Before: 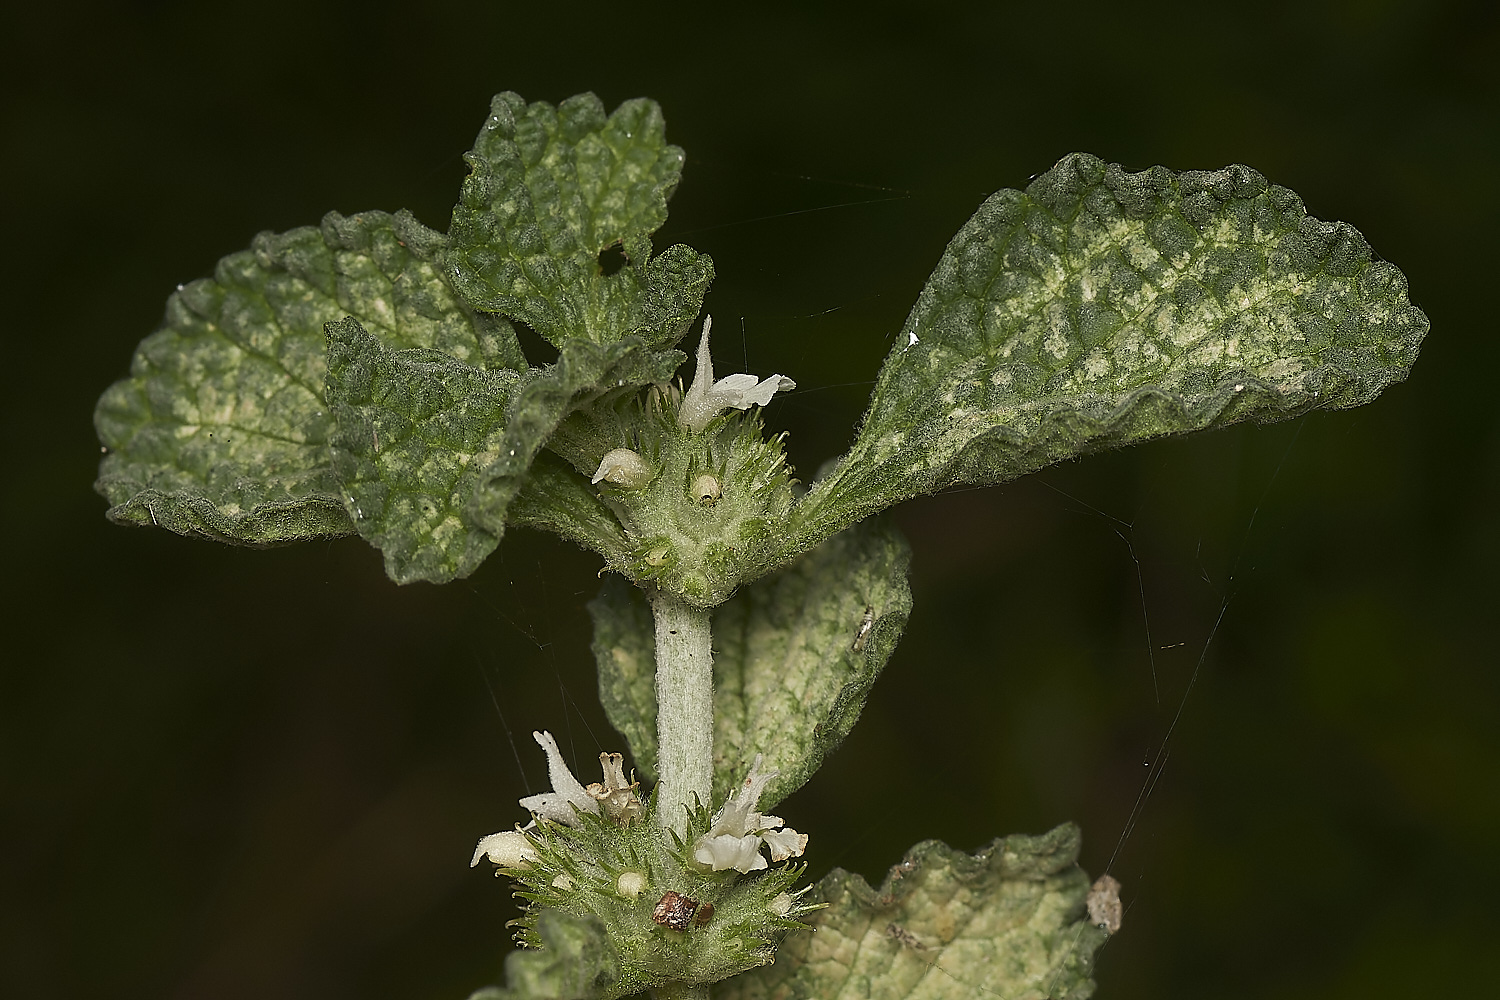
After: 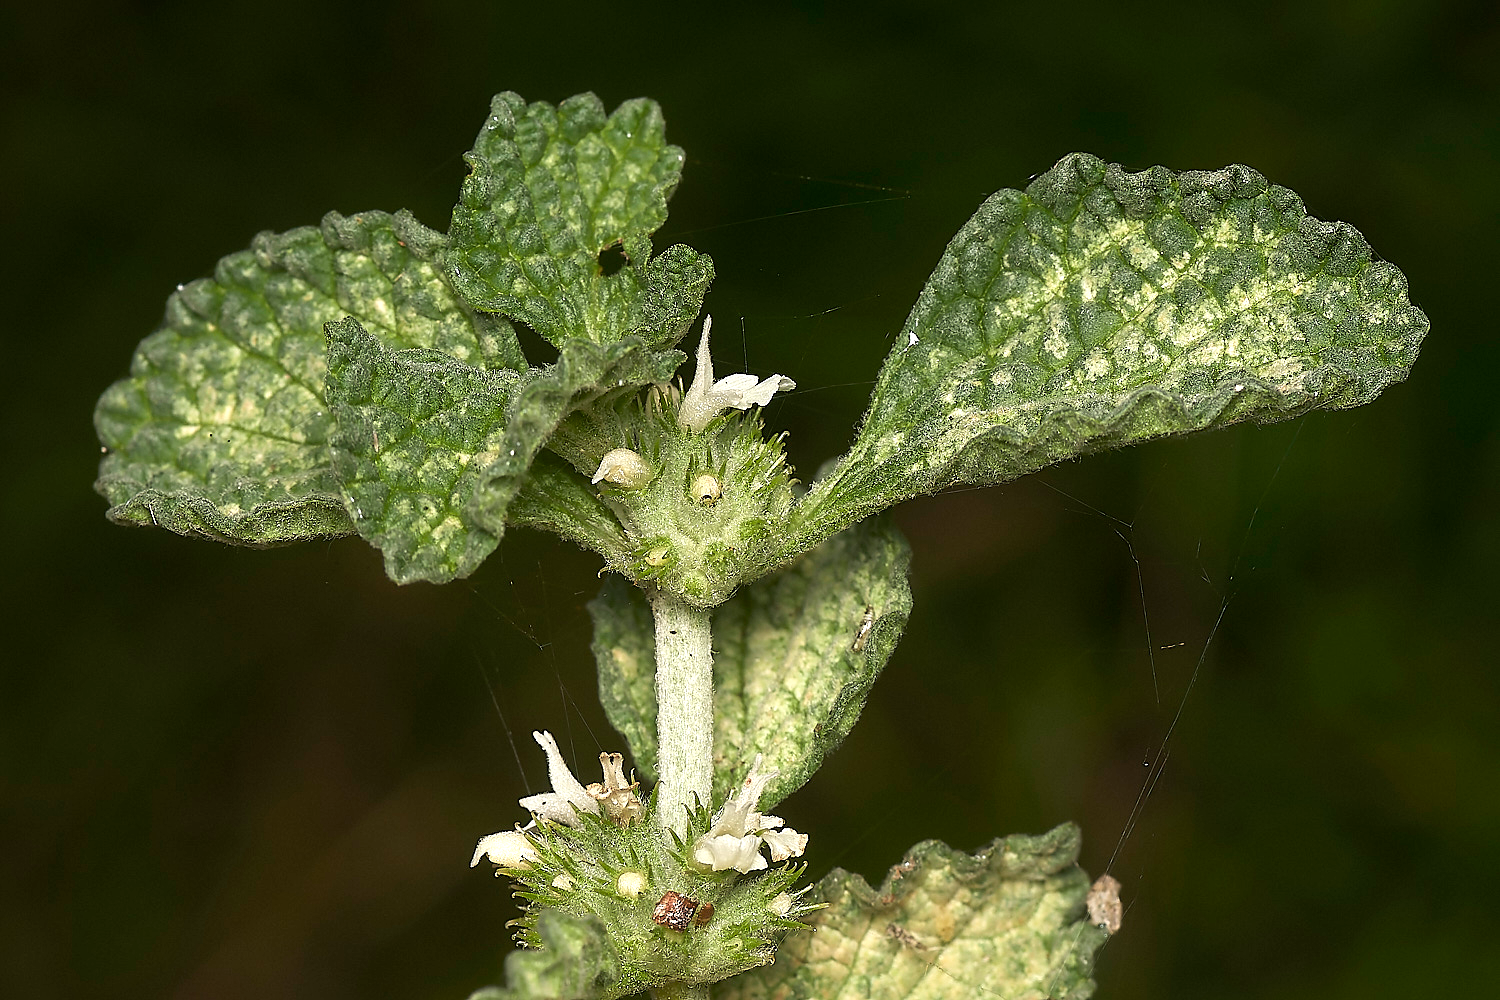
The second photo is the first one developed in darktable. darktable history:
exposure: black level correction 0, exposure 0.9 EV, compensate highlight preservation false
local contrast: mode bilateral grid, contrast 10, coarseness 25, detail 115%, midtone range 0.2
